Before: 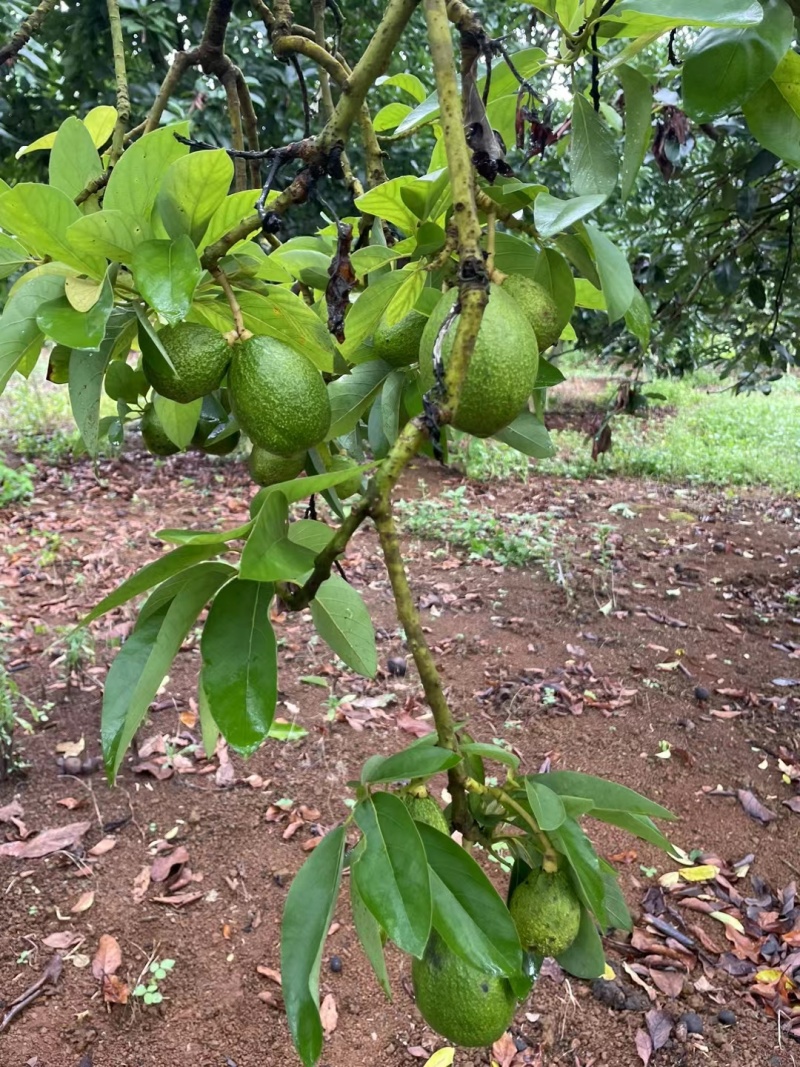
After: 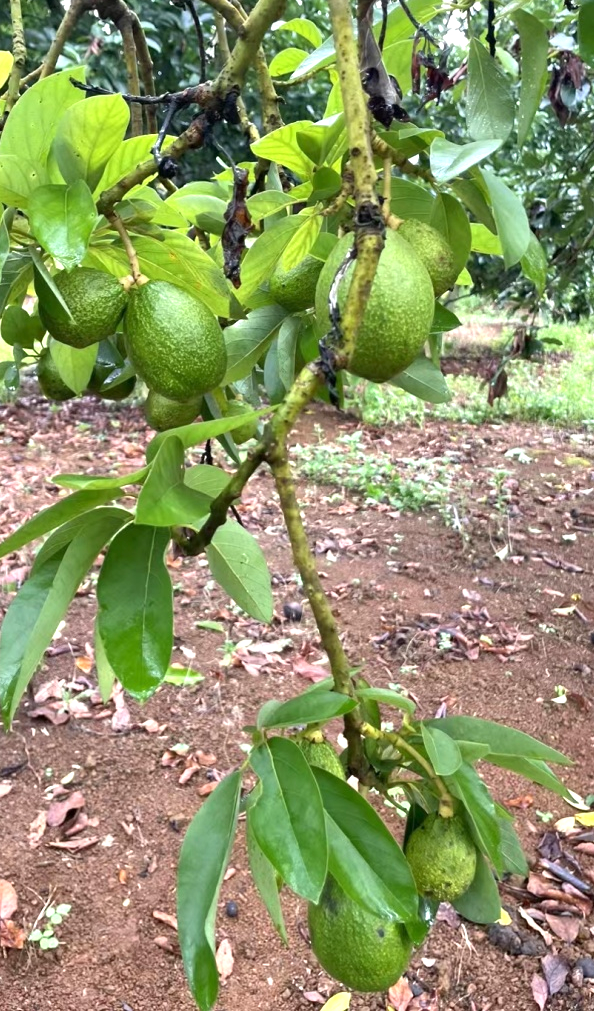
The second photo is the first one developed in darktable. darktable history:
crop and rotate: left 13.024%, top 5.231%, right 12.631%
exposure: exposure 0.607 EV, compensate highlight preservation false
